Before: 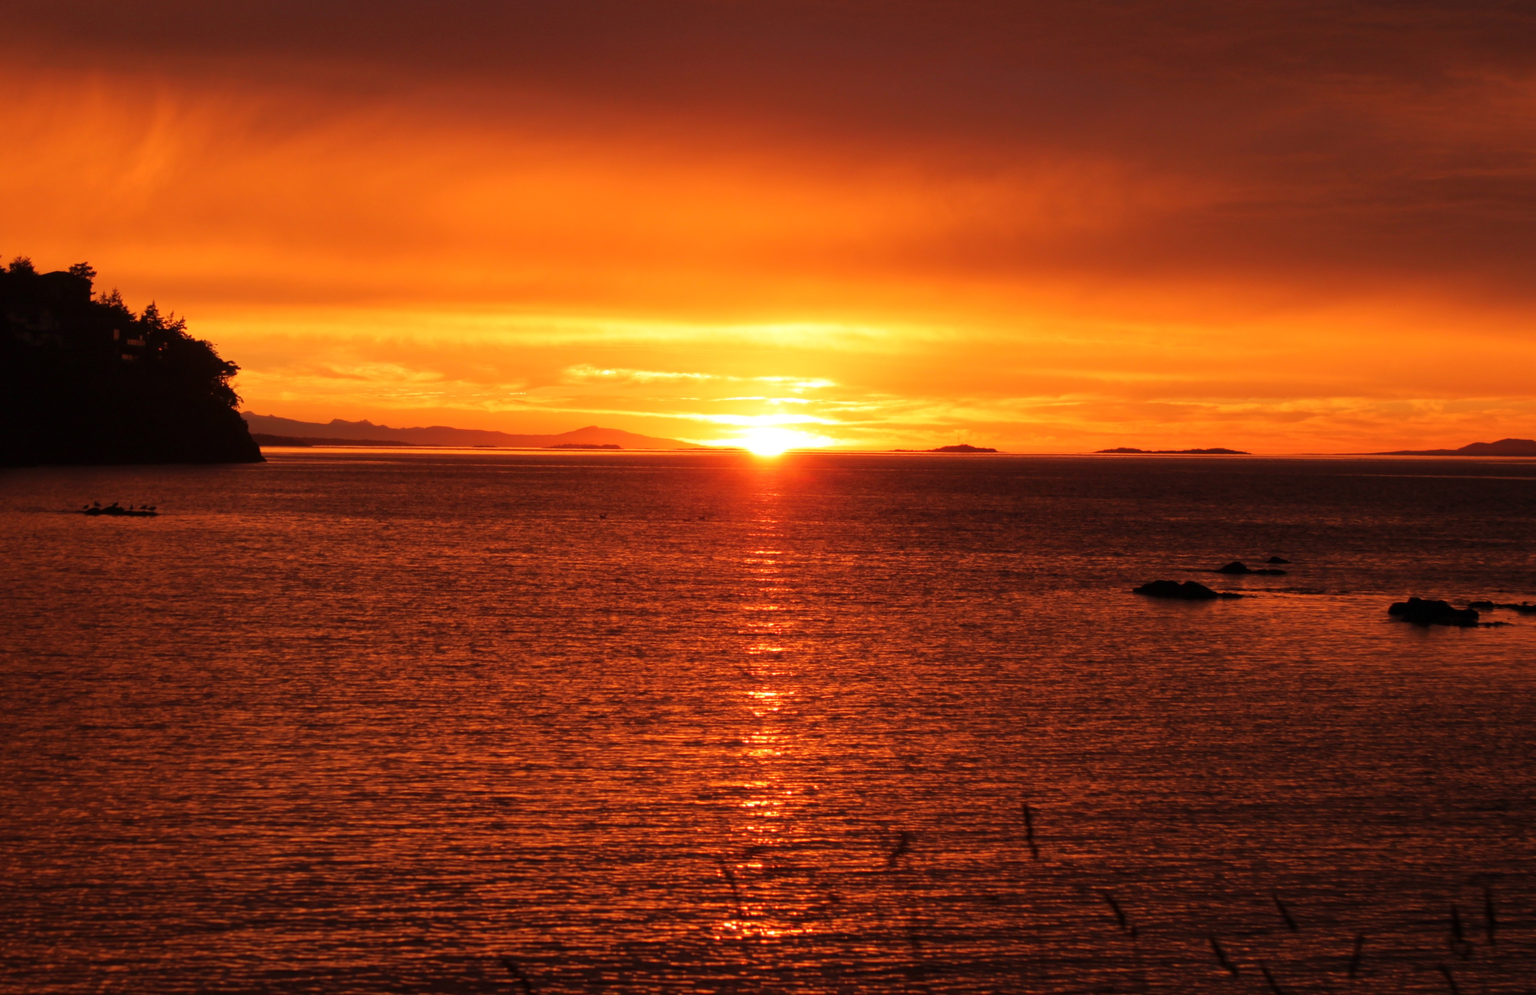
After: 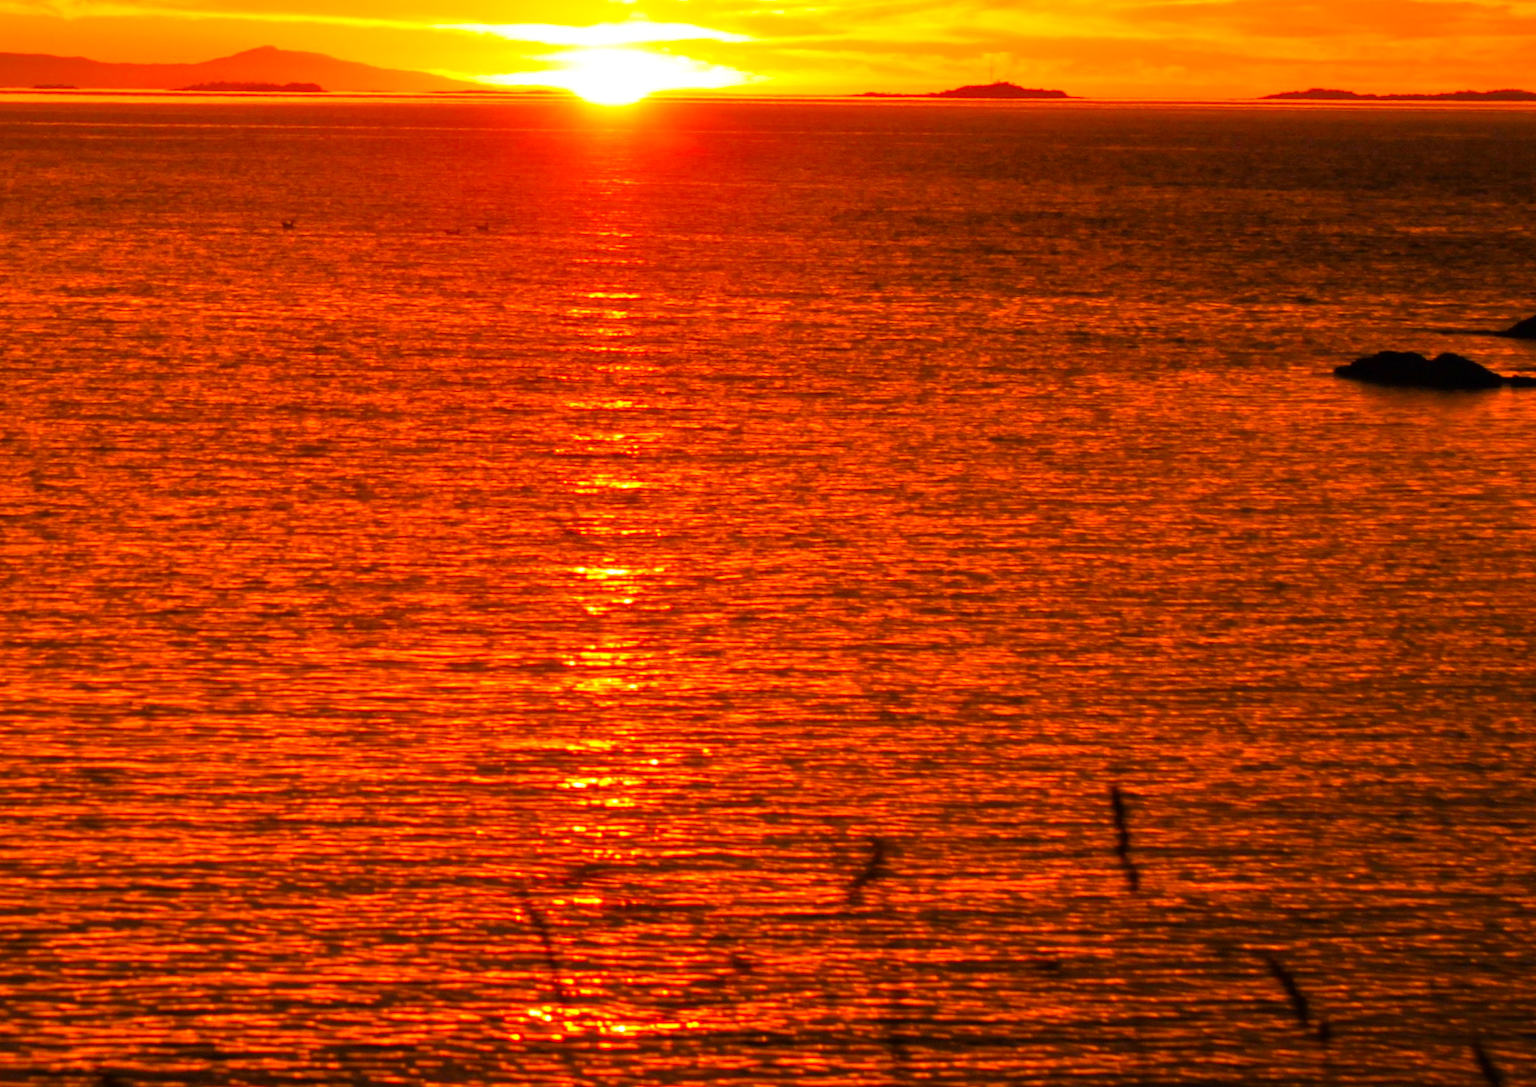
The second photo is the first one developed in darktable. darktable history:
crop: left 29.672%, top 41.786%, right 20.851%, bottom 3.487%
rotate and perspective: lens shift (vertical) 0.048, lens shift (horizontal) -0.024, automatic cropping off
tone equalizer: -7 EV 0.15 EV, -6 EV 0.6 EV, -5 EV 1.15 EV, -4 EV 1.33 EV, -3 EV 1.15 EV, -2 EV 0.6 EV, -1 EV 0.15 EV, mask exposure compensation -0.5 EV
color contrast: green-magenta contrast 1.12, blue-yellow contrast 1.95, unbound 0
